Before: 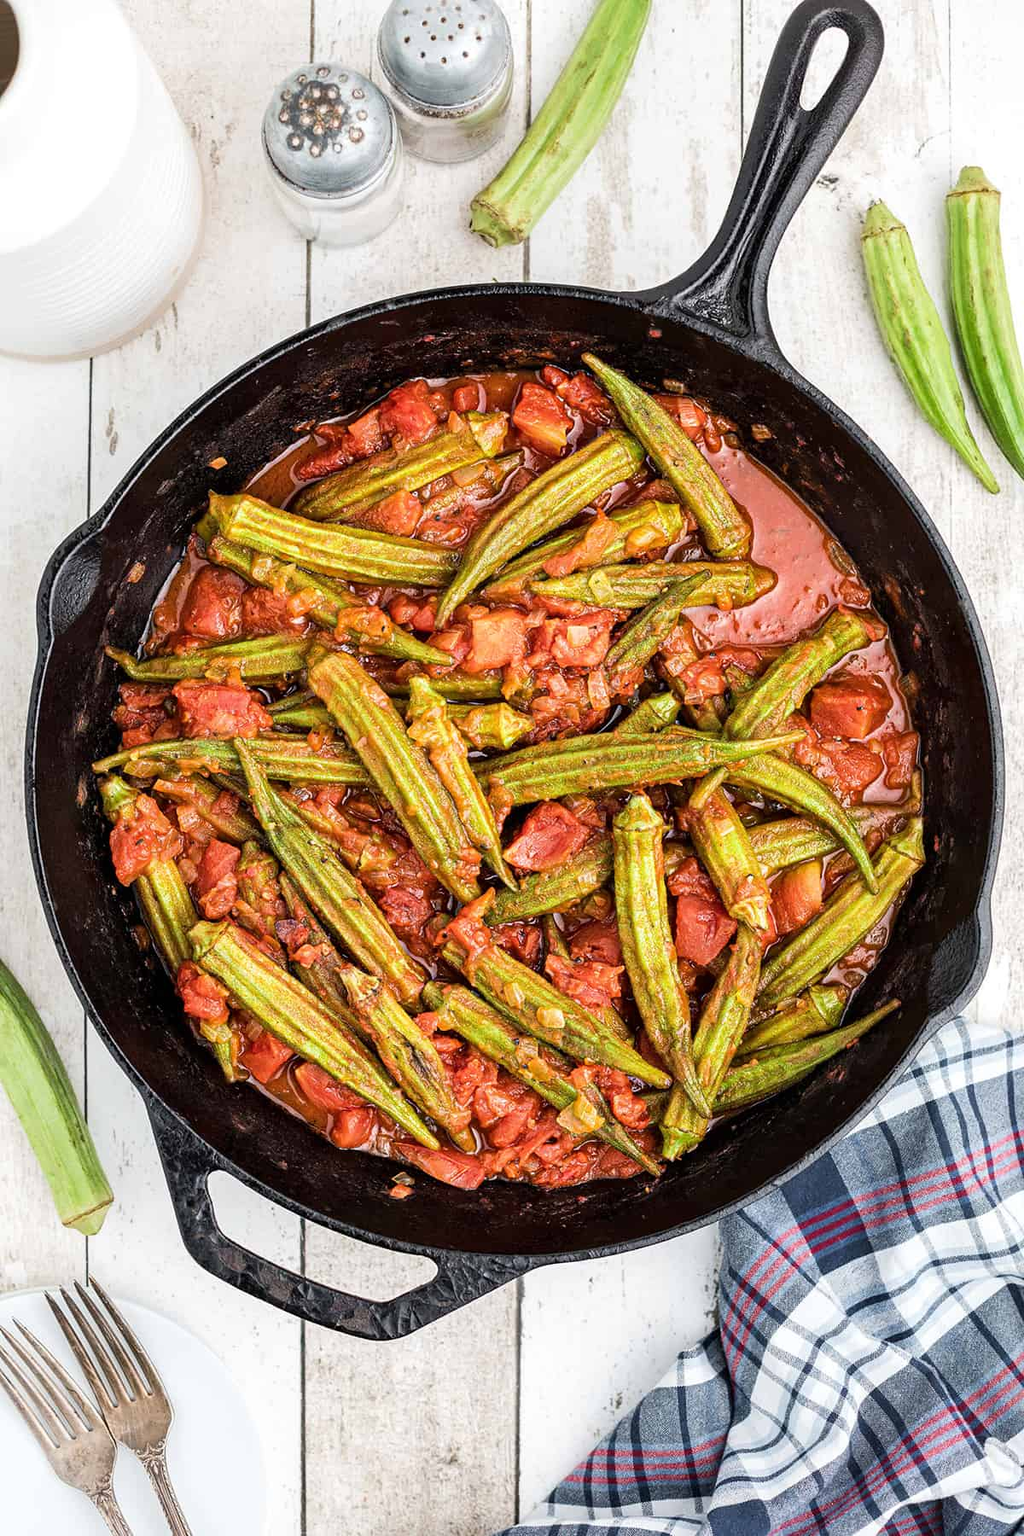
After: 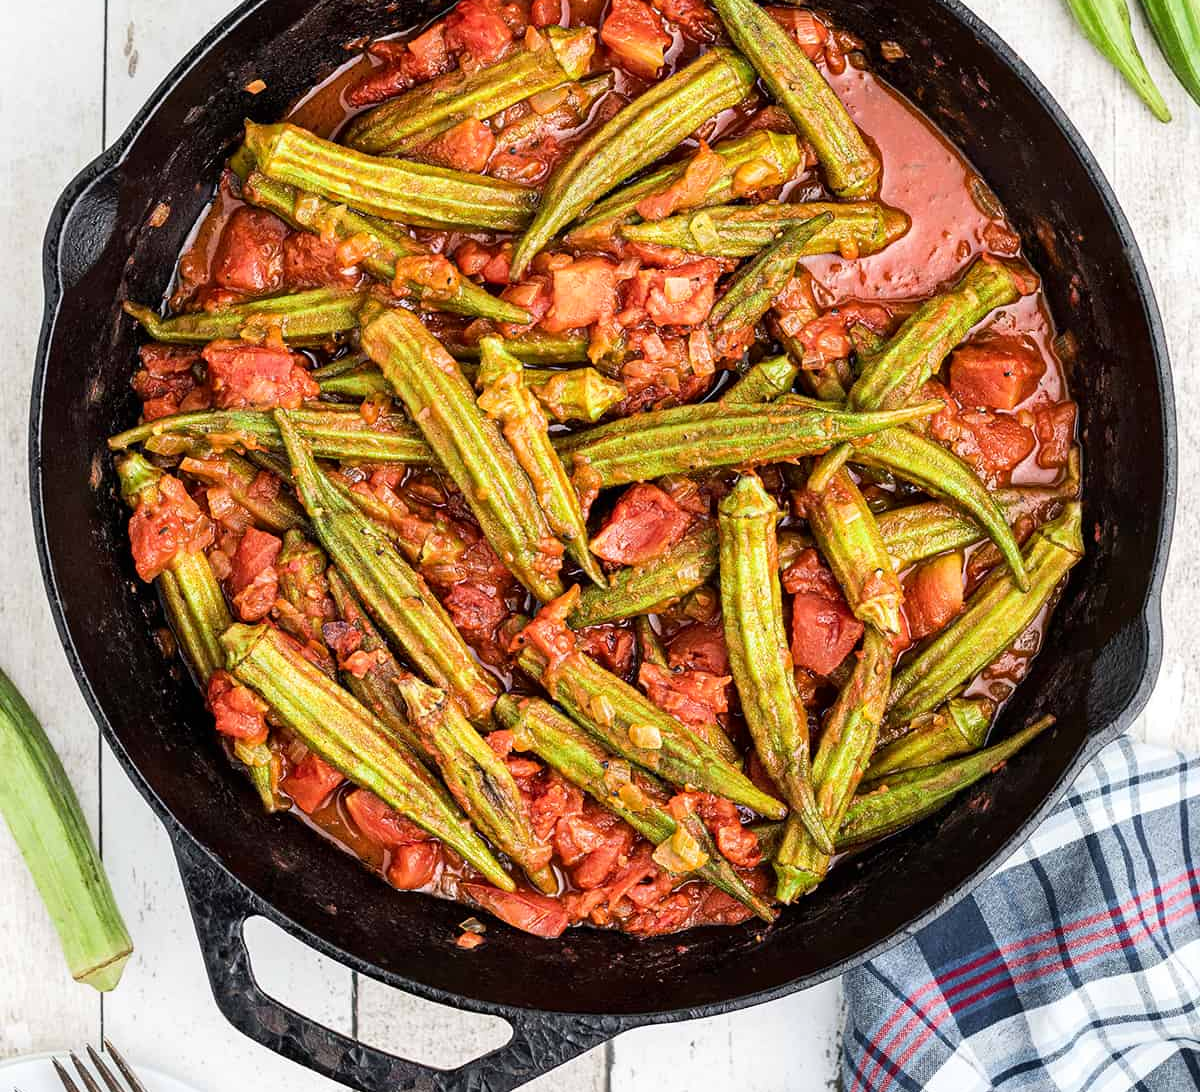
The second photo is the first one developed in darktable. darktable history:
crop and rotate: top 25.357%, bottom 13.942%
contrast brightness saturation: contrast 0.08, saturation 0.02
